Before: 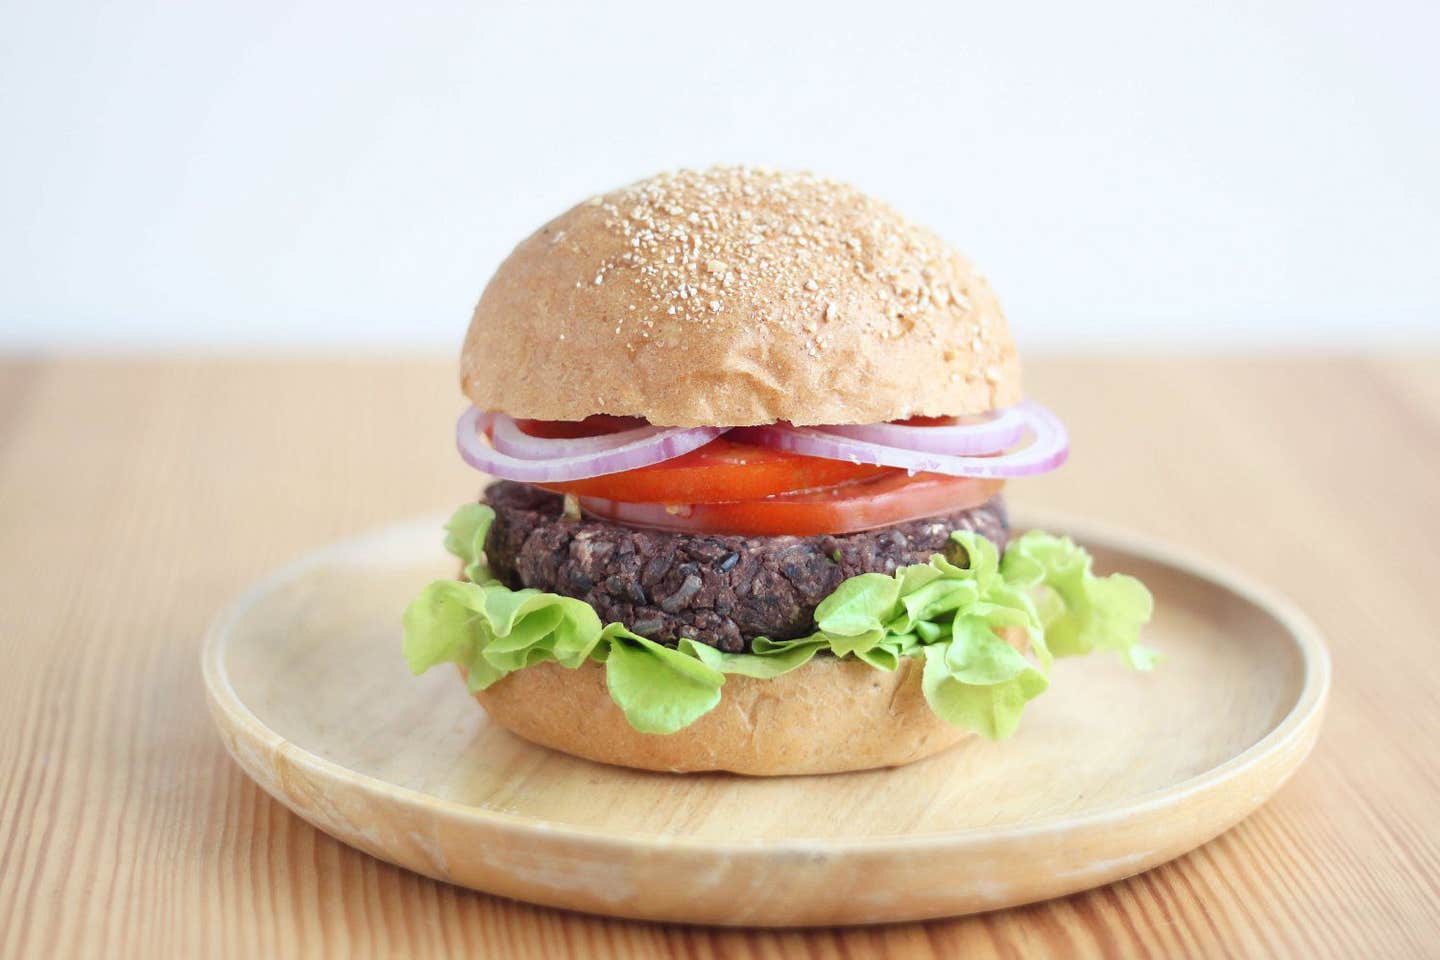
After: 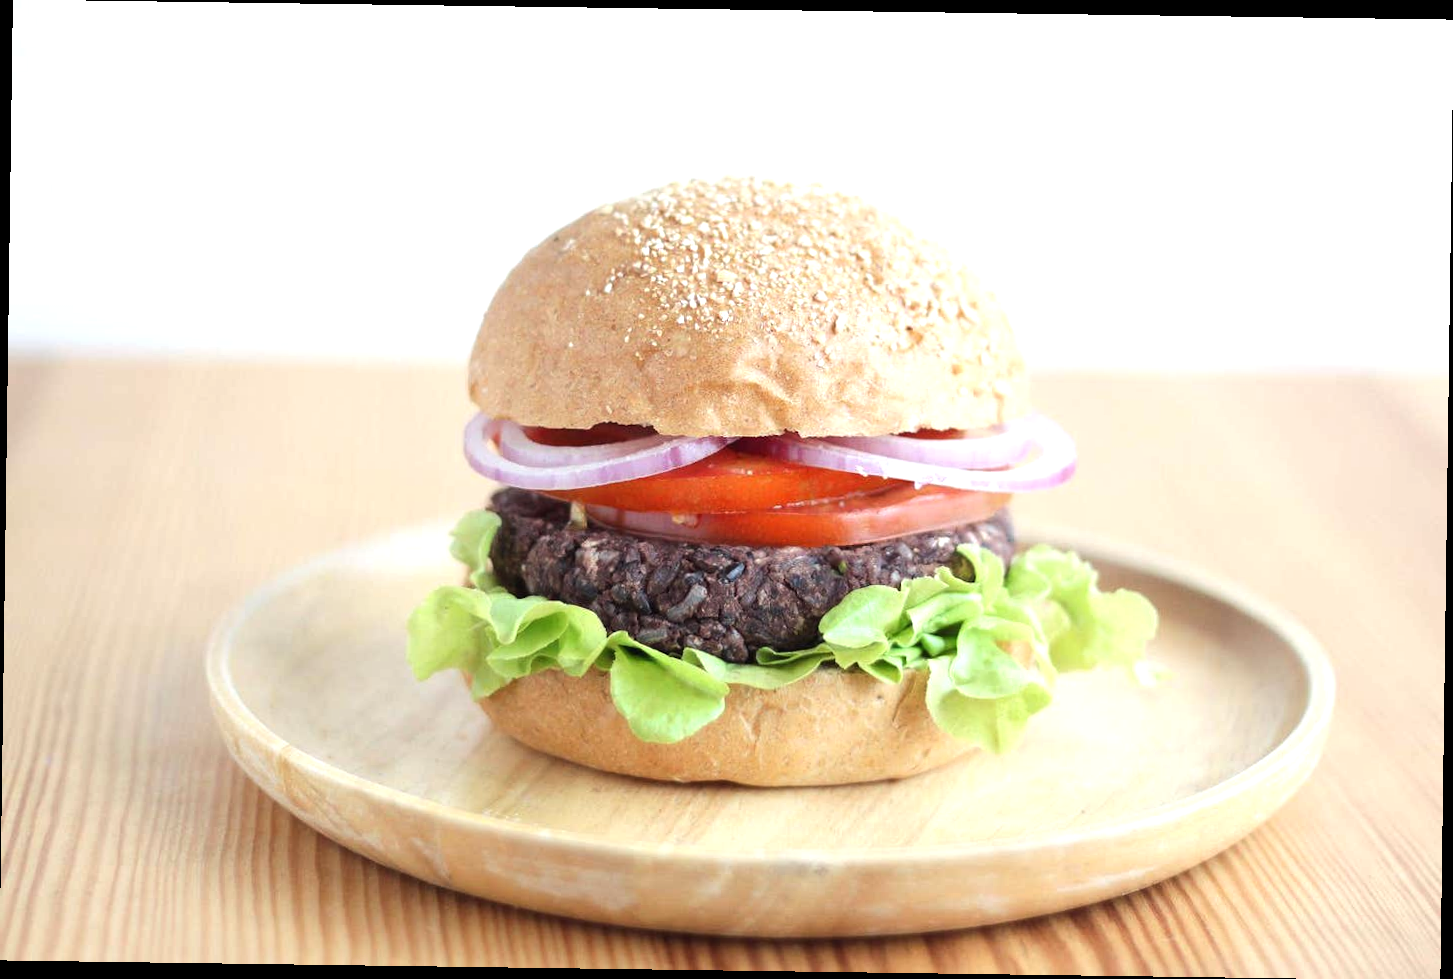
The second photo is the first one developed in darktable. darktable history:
tone equalizer: -8 EV -0.417 EV, -7 EV -0.389 EV, -6 EV -0.333 EV, -5 EV -0.222 EV, -3 EV 0.222 EV, -2 EV 0.333 EV, -1 EV 0.389 EV, +0 EV 0.417 EV, edges refinement/feathering 500, mask exposure compensation -1.57 EV, preserve details no
rotate and perspective: rotation 0.8°, automatic cropping off
